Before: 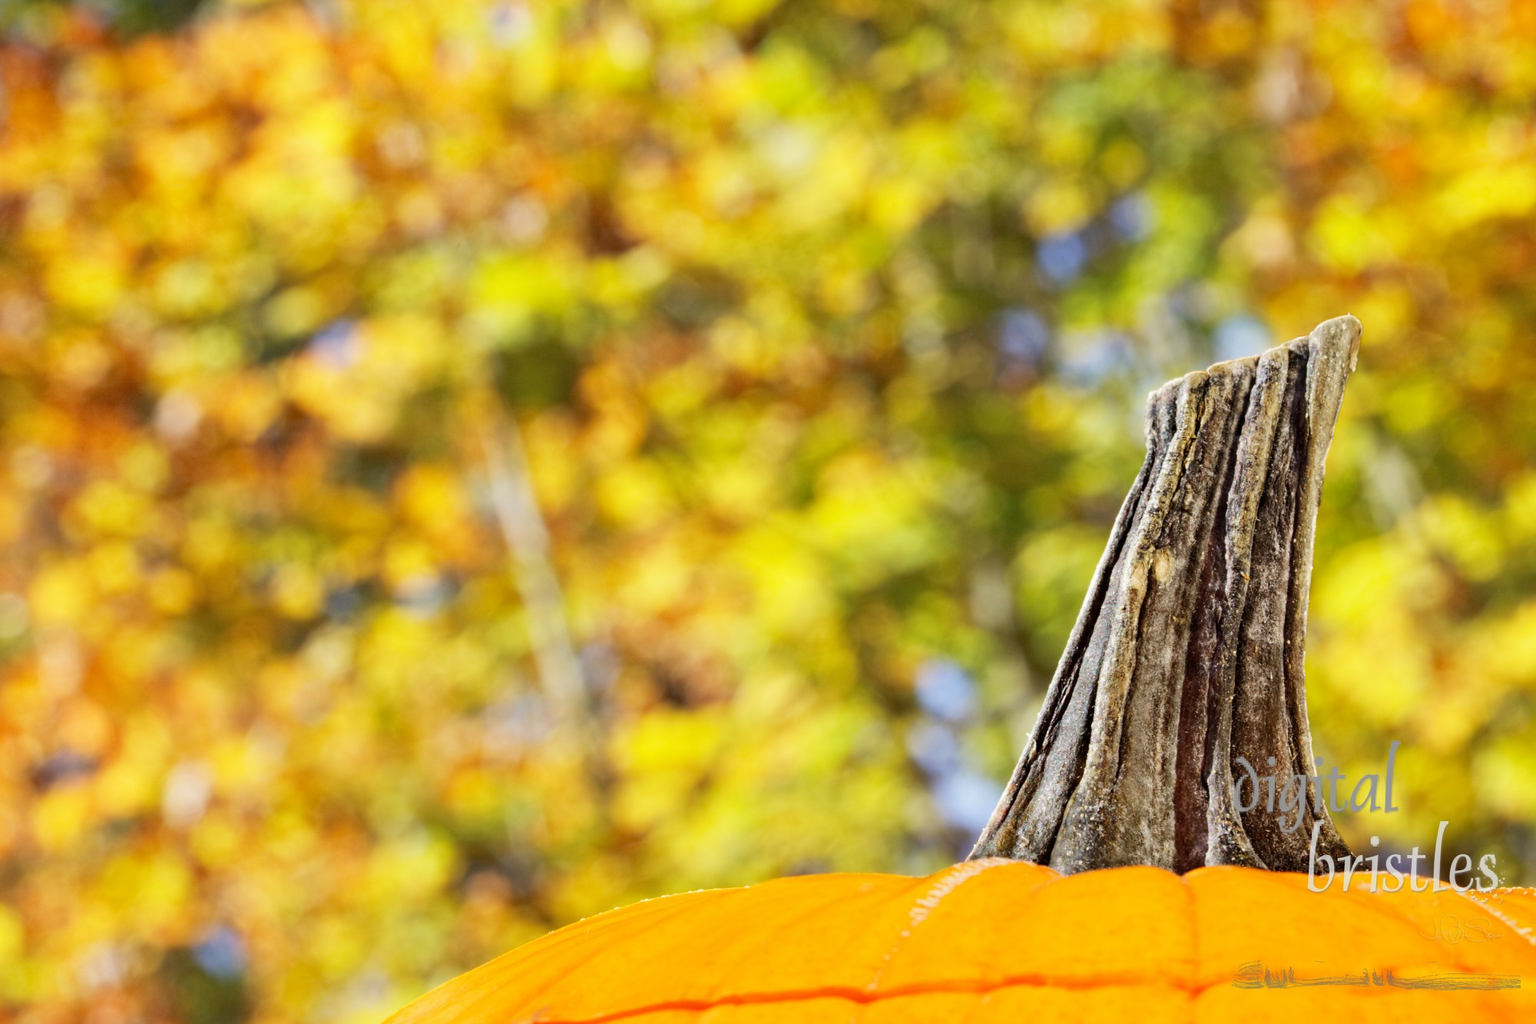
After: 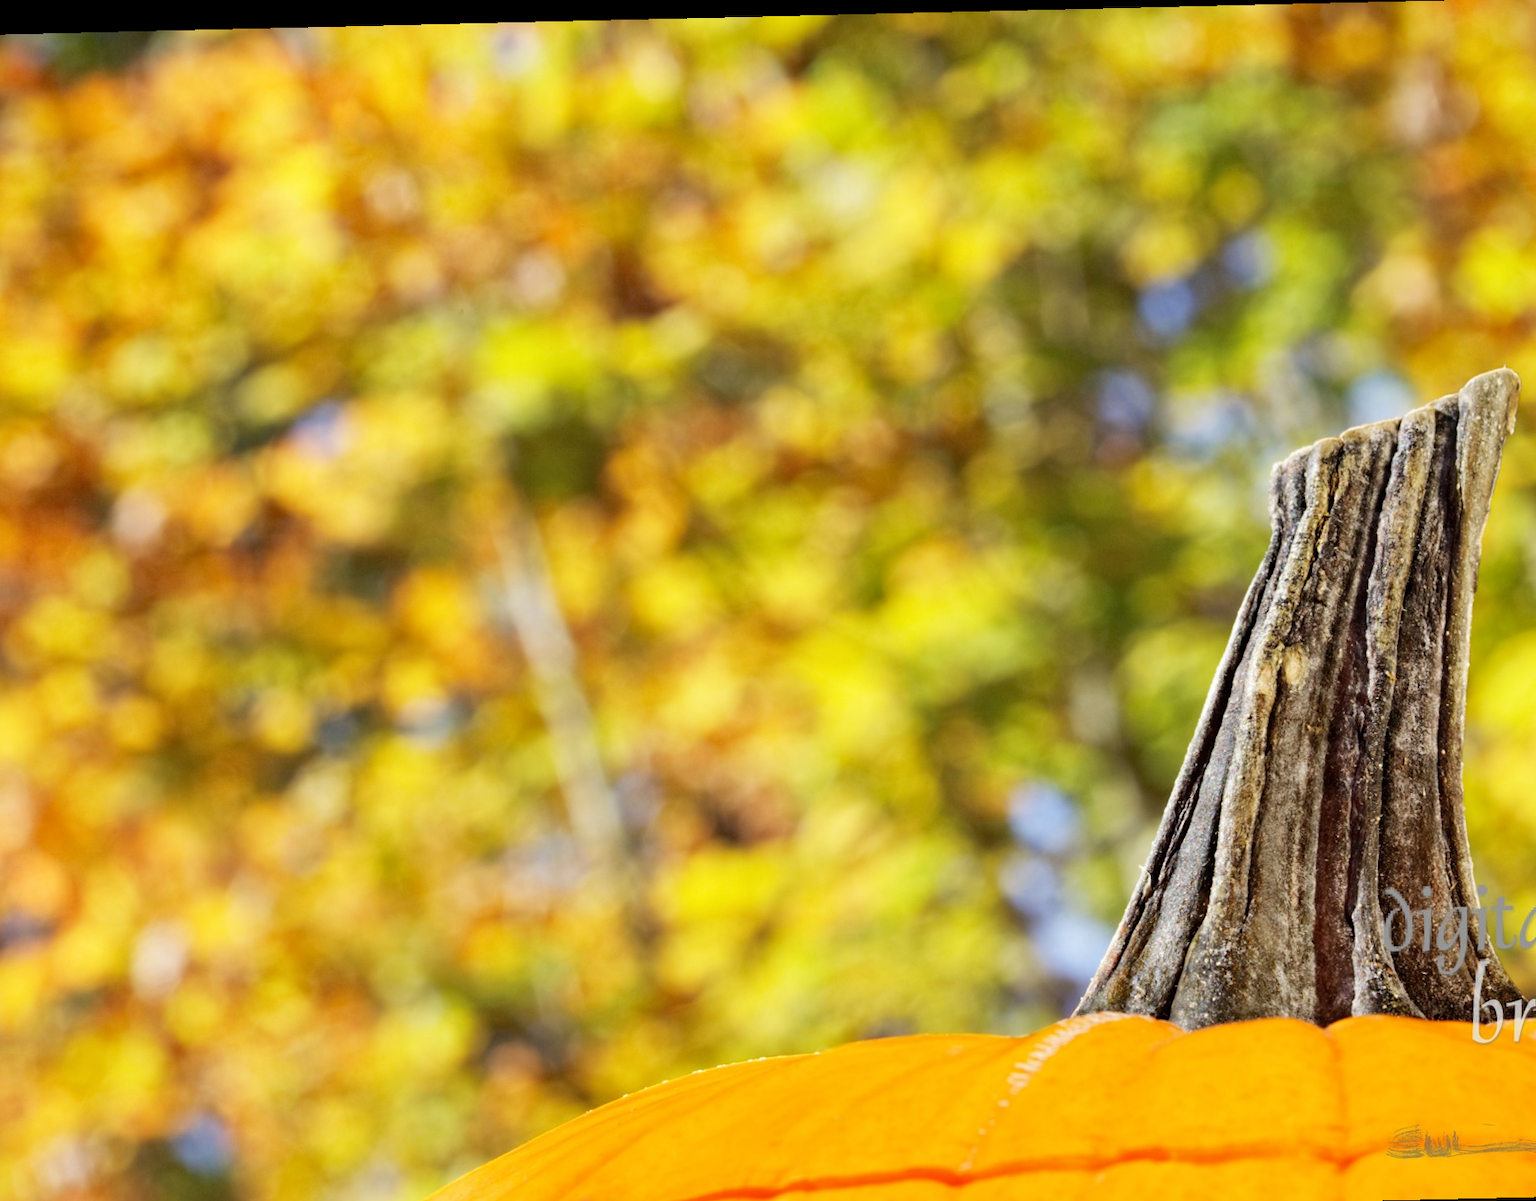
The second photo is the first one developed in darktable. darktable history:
crop and rotate: angle 1.36°, left 4.497%, top 0.445%, right 11.273%, bottom 2.568%
local contrast: mode bilateral grid, contrast 11, coarseness 26, detail 112%, midtone range 0.2
